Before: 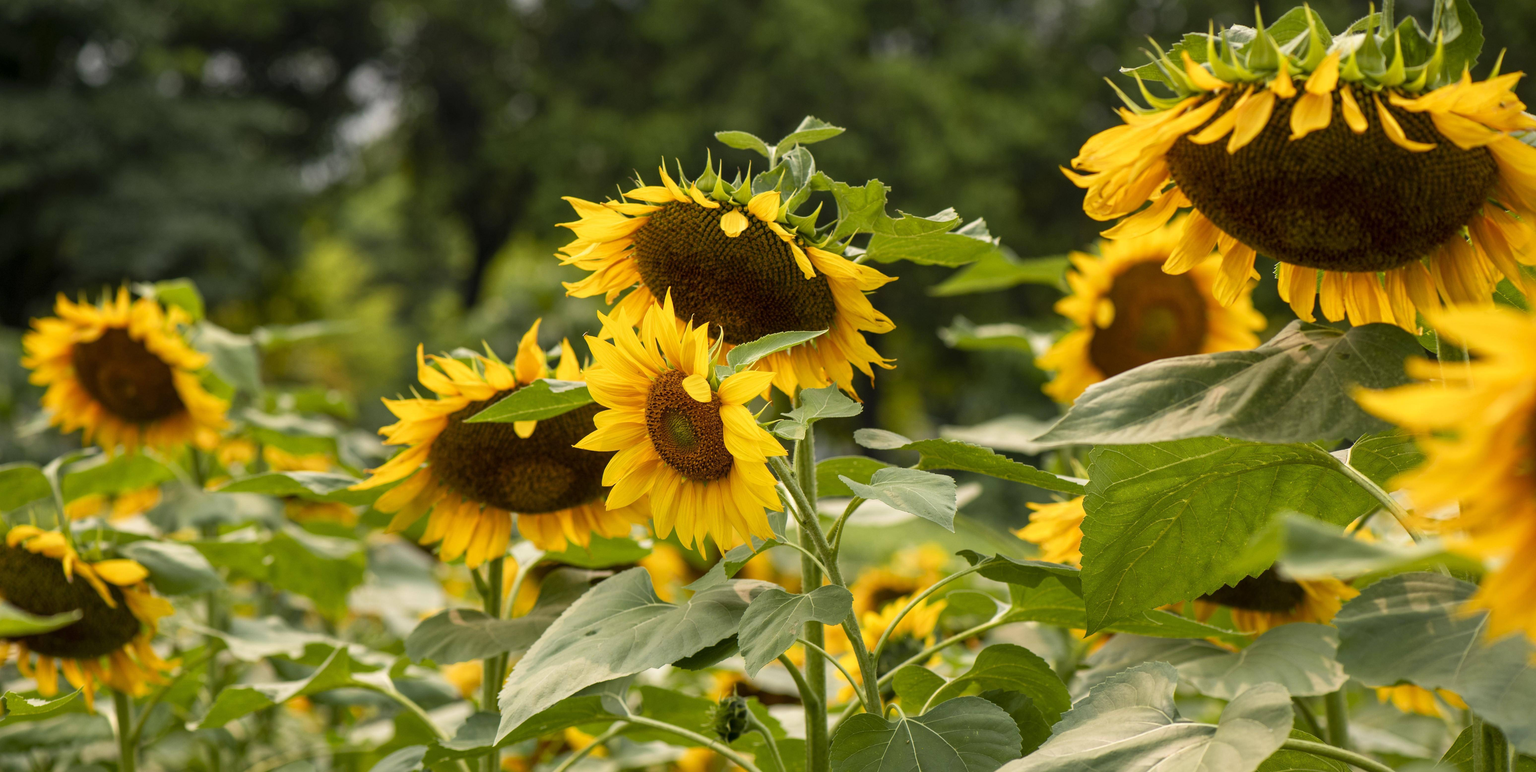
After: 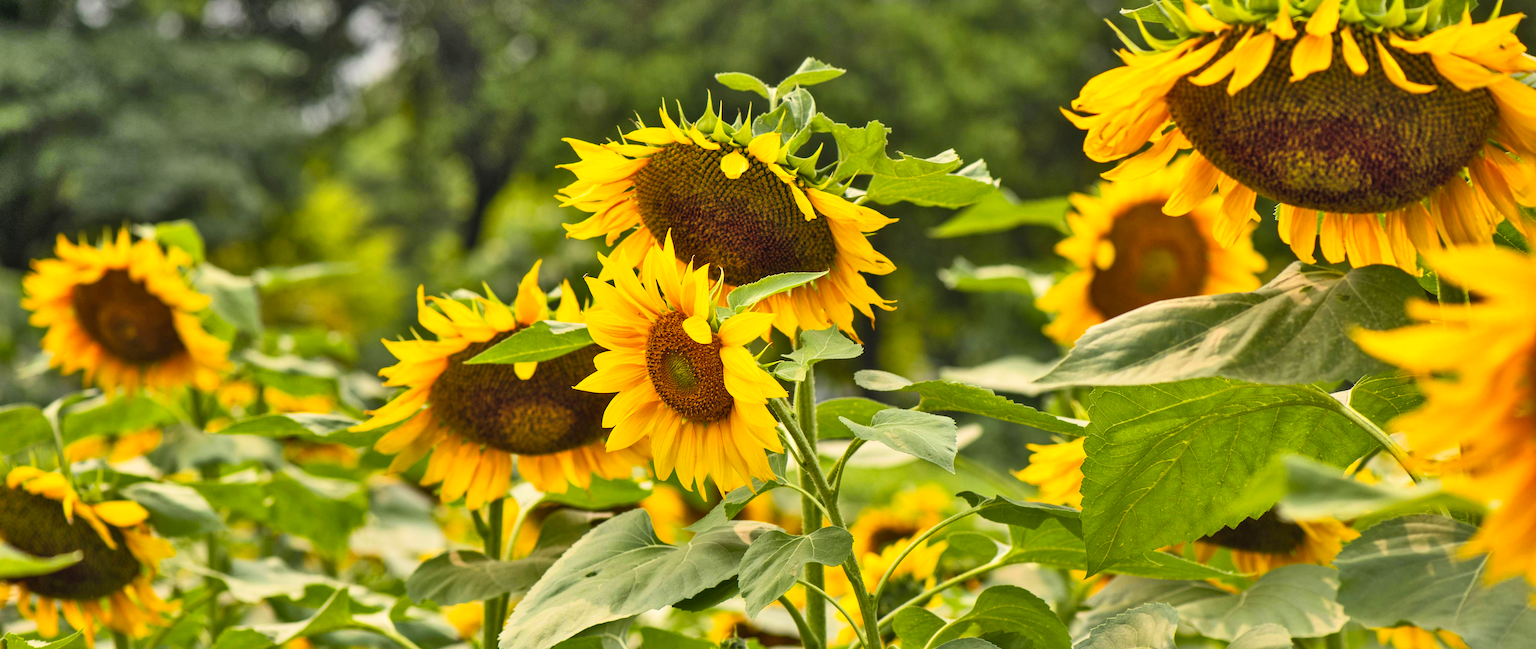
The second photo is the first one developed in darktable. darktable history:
contrast brightness saturation: contrast 0.24, brightness 0.26, saturation 0.39
crop: top 7.625%, bottom 8.027%
shadows and highlights: shadows 75, highlights -60.85, soften with gaussian
